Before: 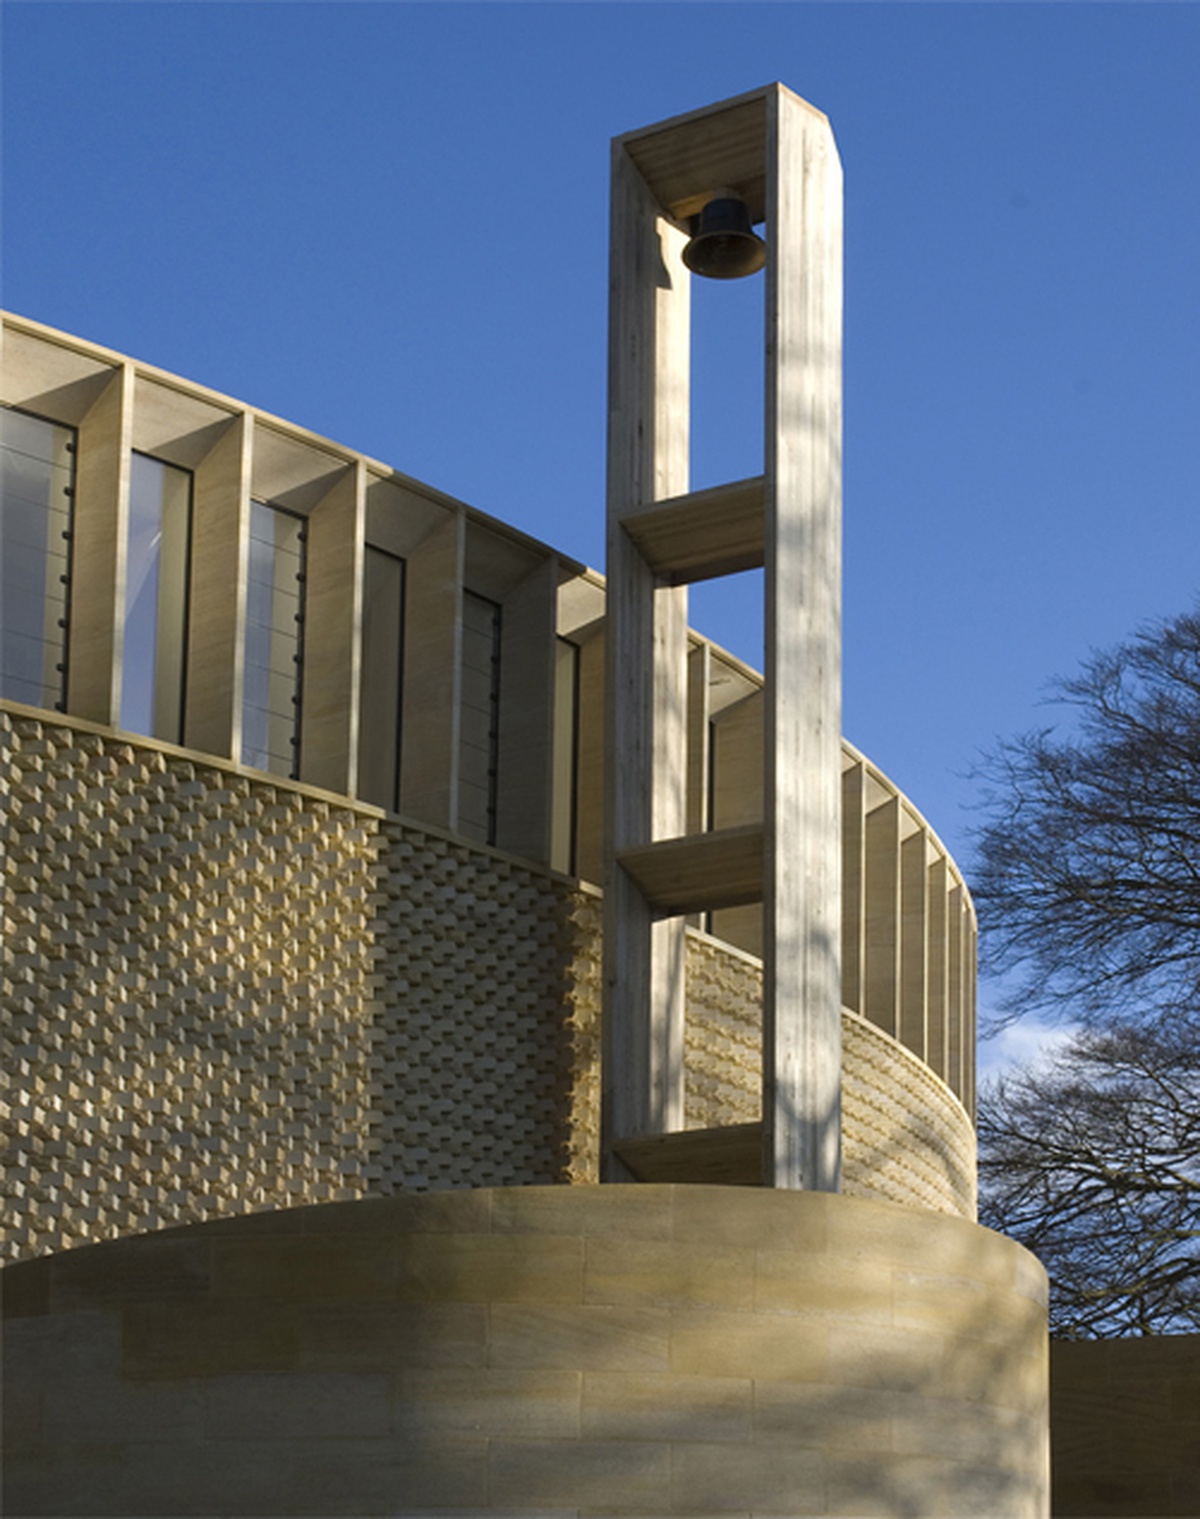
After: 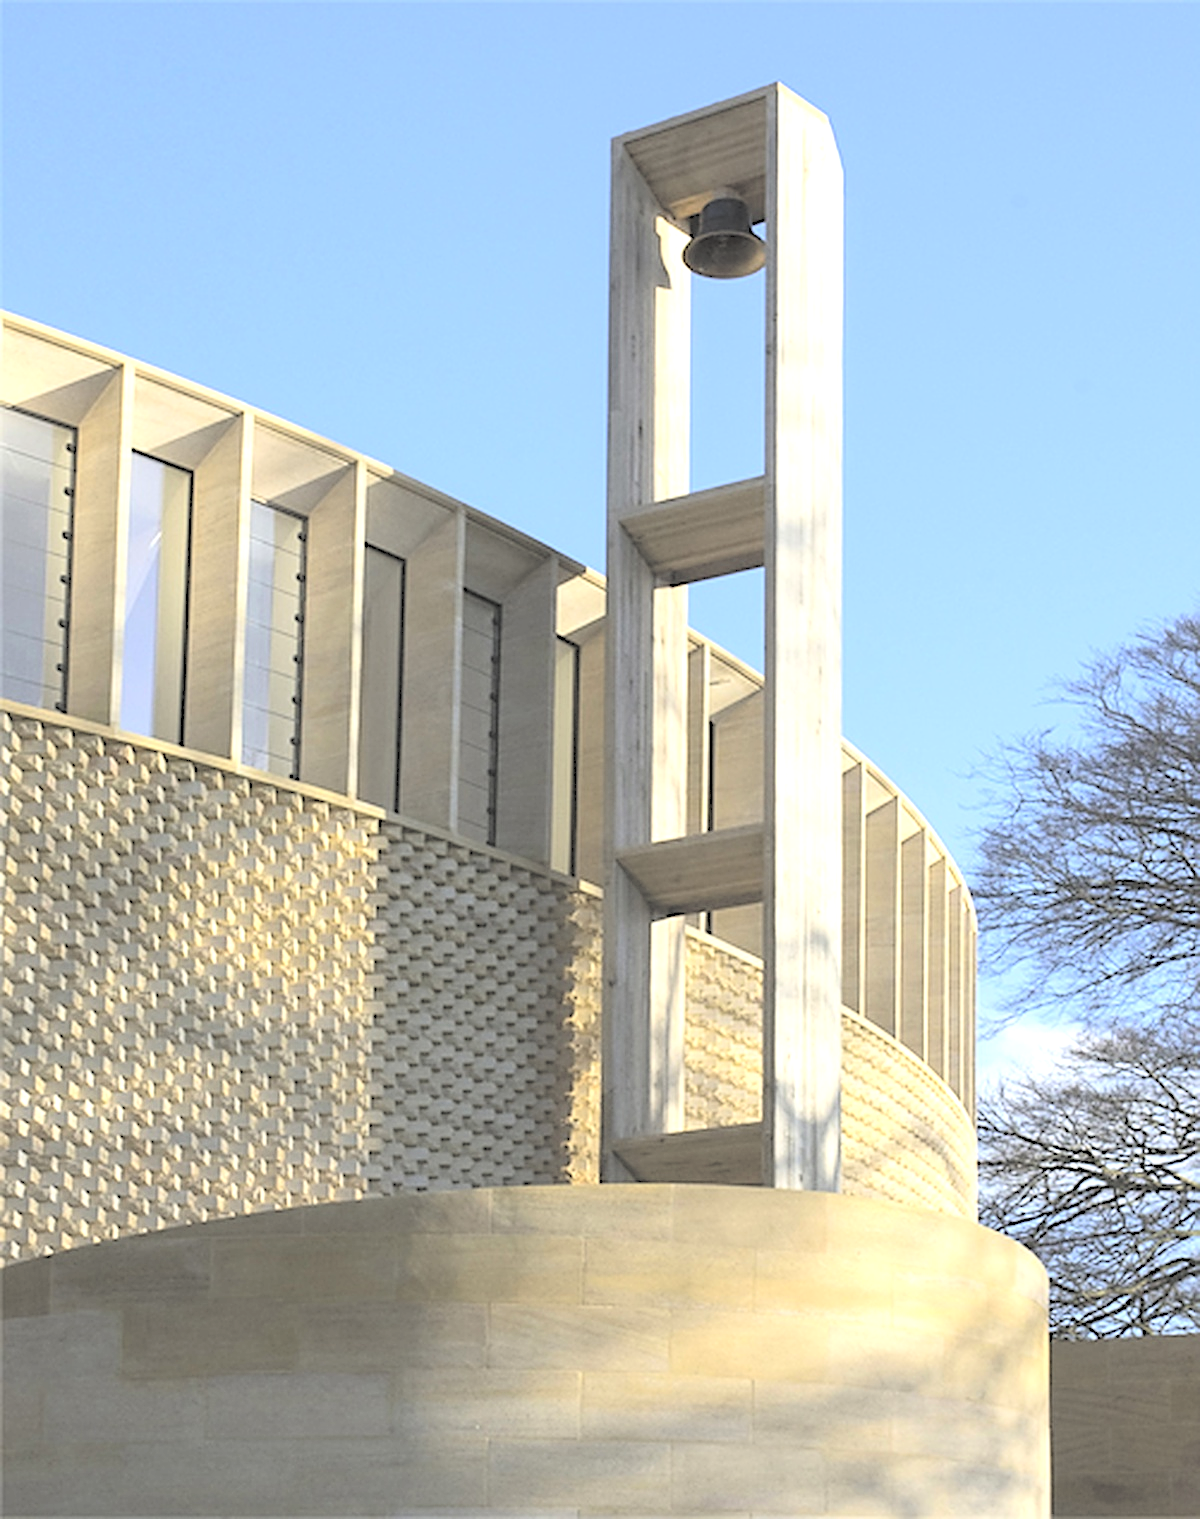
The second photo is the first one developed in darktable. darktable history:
local contrast: highlights 100%, shadows 100%, detail 120%, midtone range 0.2
contrast brightness saturation: brightness 1
sharpen: on, module defaults
tone equalizer: -8 EV -1.08 EV, -7 EV -1.01 EV, -6 EV -0.867 EV, -5 EV -0.578 EV, -3 EV 0.578 EV, -2 EV 0.867 EV, -1 EV 1.01 EV, +0 EV 1.08 EV, edges refinement/feathering 500, mask exposure compensation -1.57 EV, preserve details no
